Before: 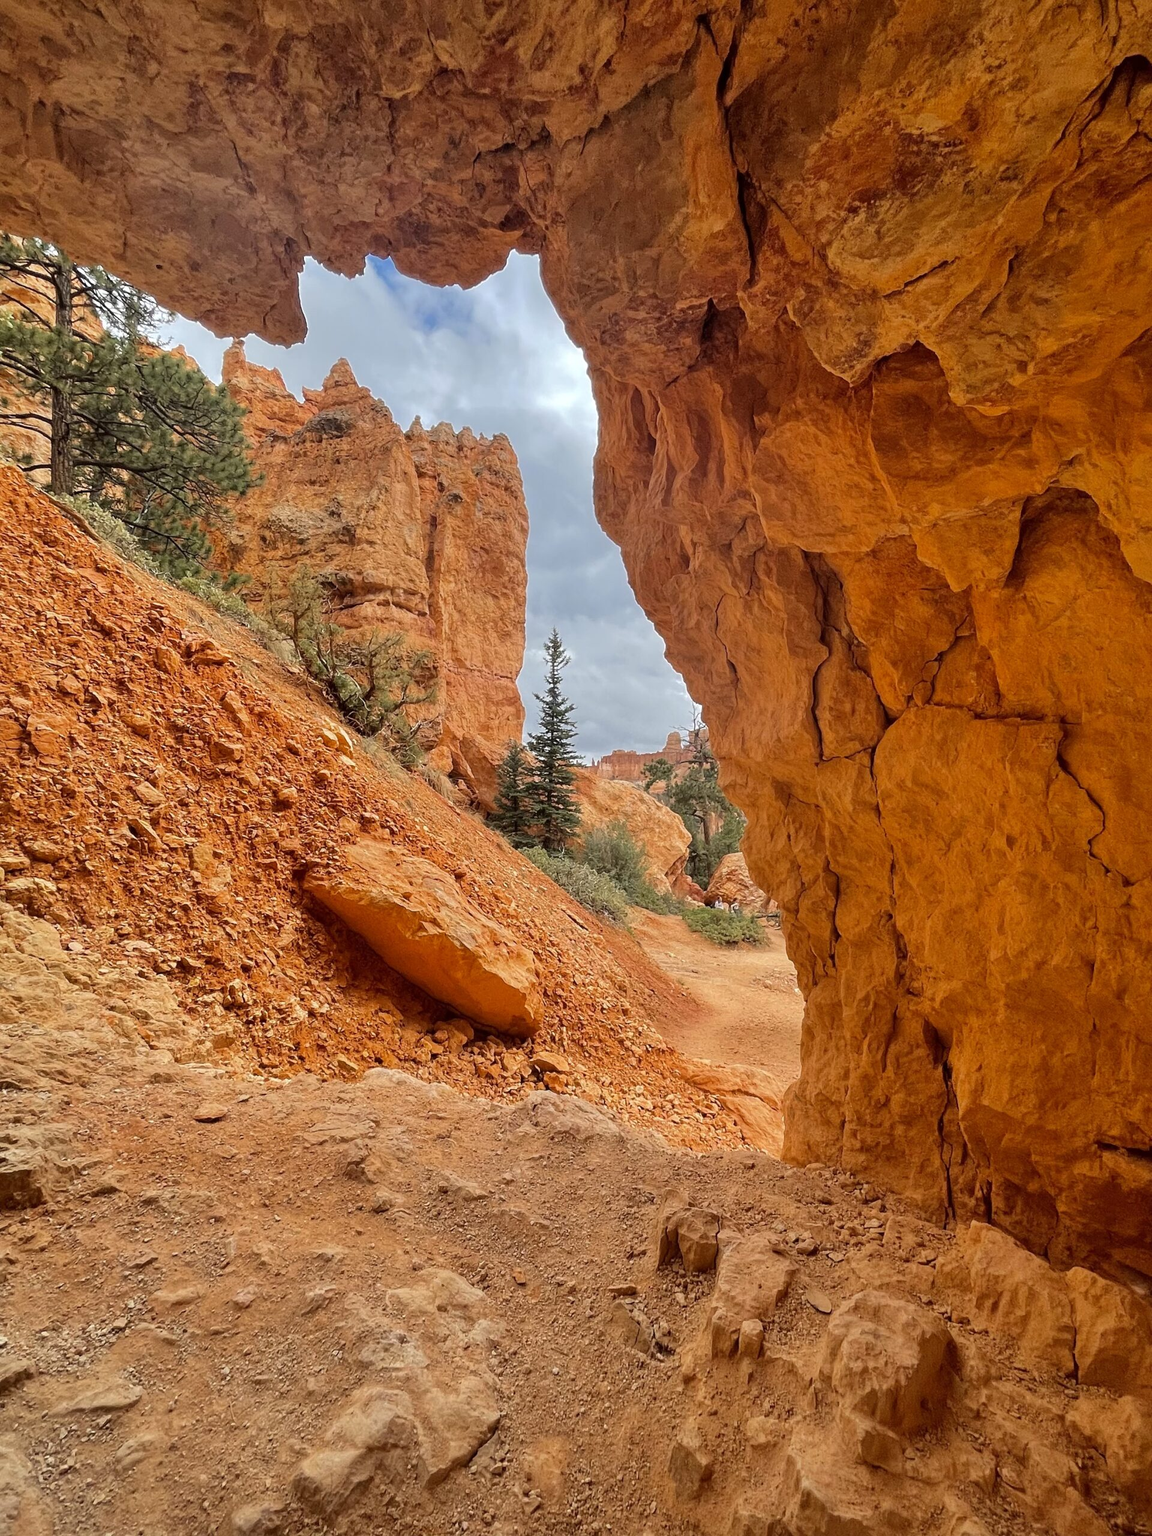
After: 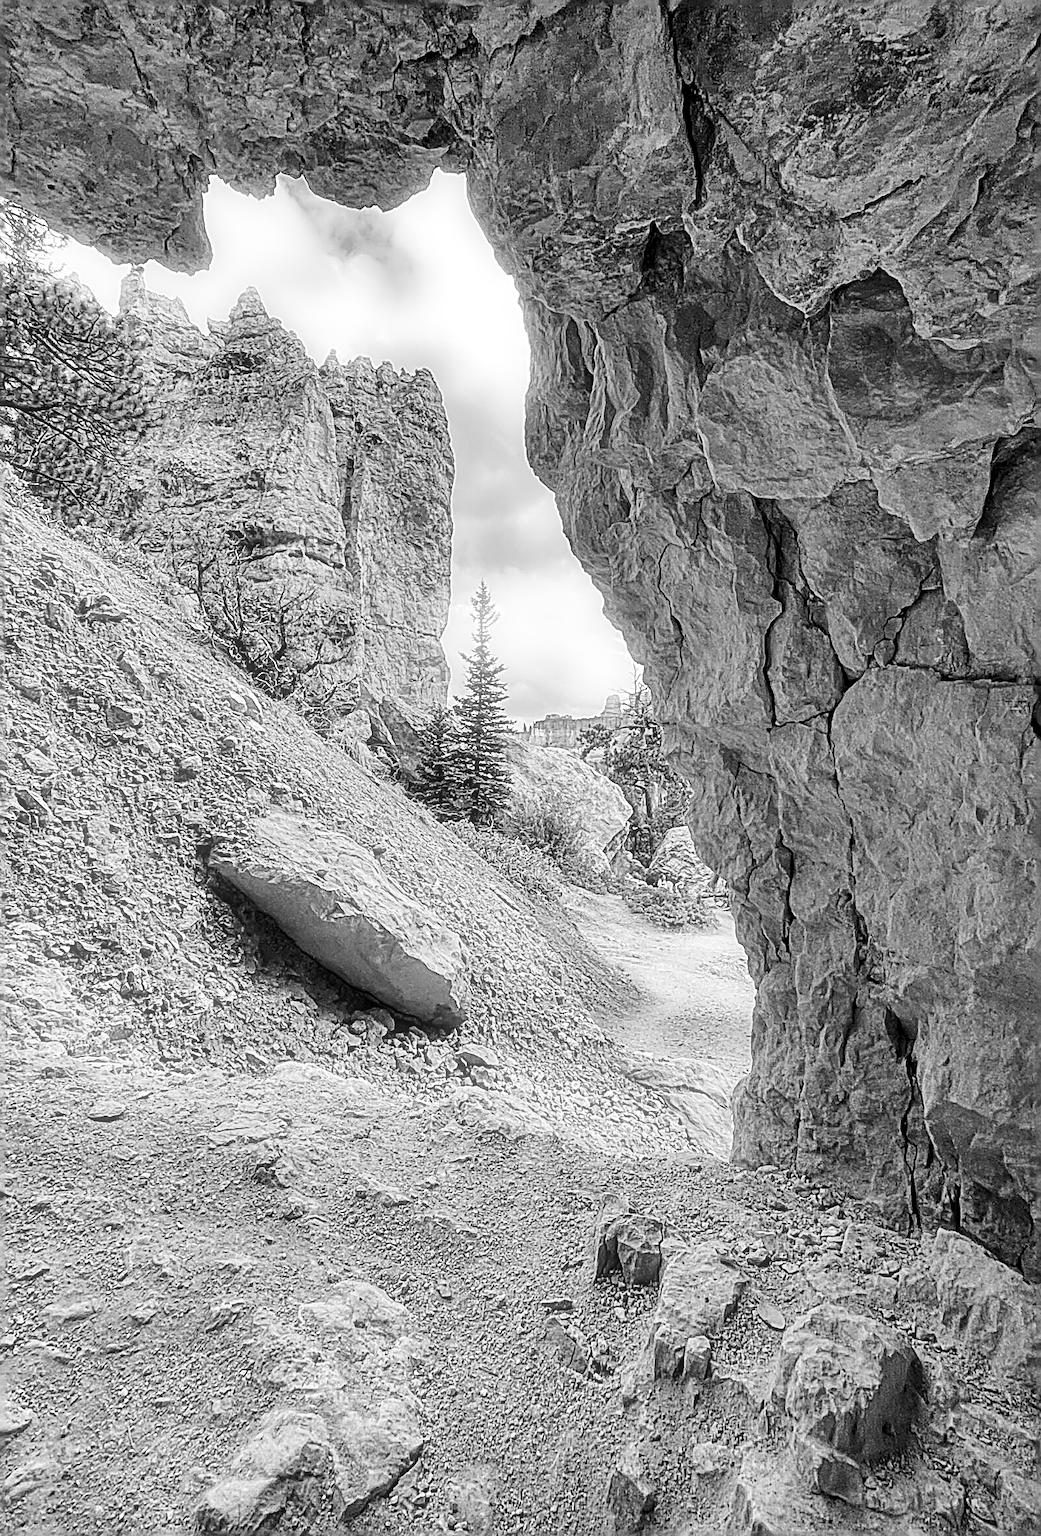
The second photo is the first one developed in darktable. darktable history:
crop: left 9.807%, top 6.259%, right 7.334%, bottom 2.177%
local contrast: on, module defaults
contrast brightness saturation: contrast 0.1, brightness 0.02, saturation 0.02
base curve: curves: ch0 [(0, 0) (0.032, 0.025) (0.121, 0.166) (0.206, 0.329) (0.605, 0.79) (1, 1)], preserve colors none
bloom: size 5%, threshold 95%, strength 15%
sharpen: radius 3.158, amount 1.731
shadows and highlights: shadows 60, soften with gaussian
monochrome: on, module defaults
